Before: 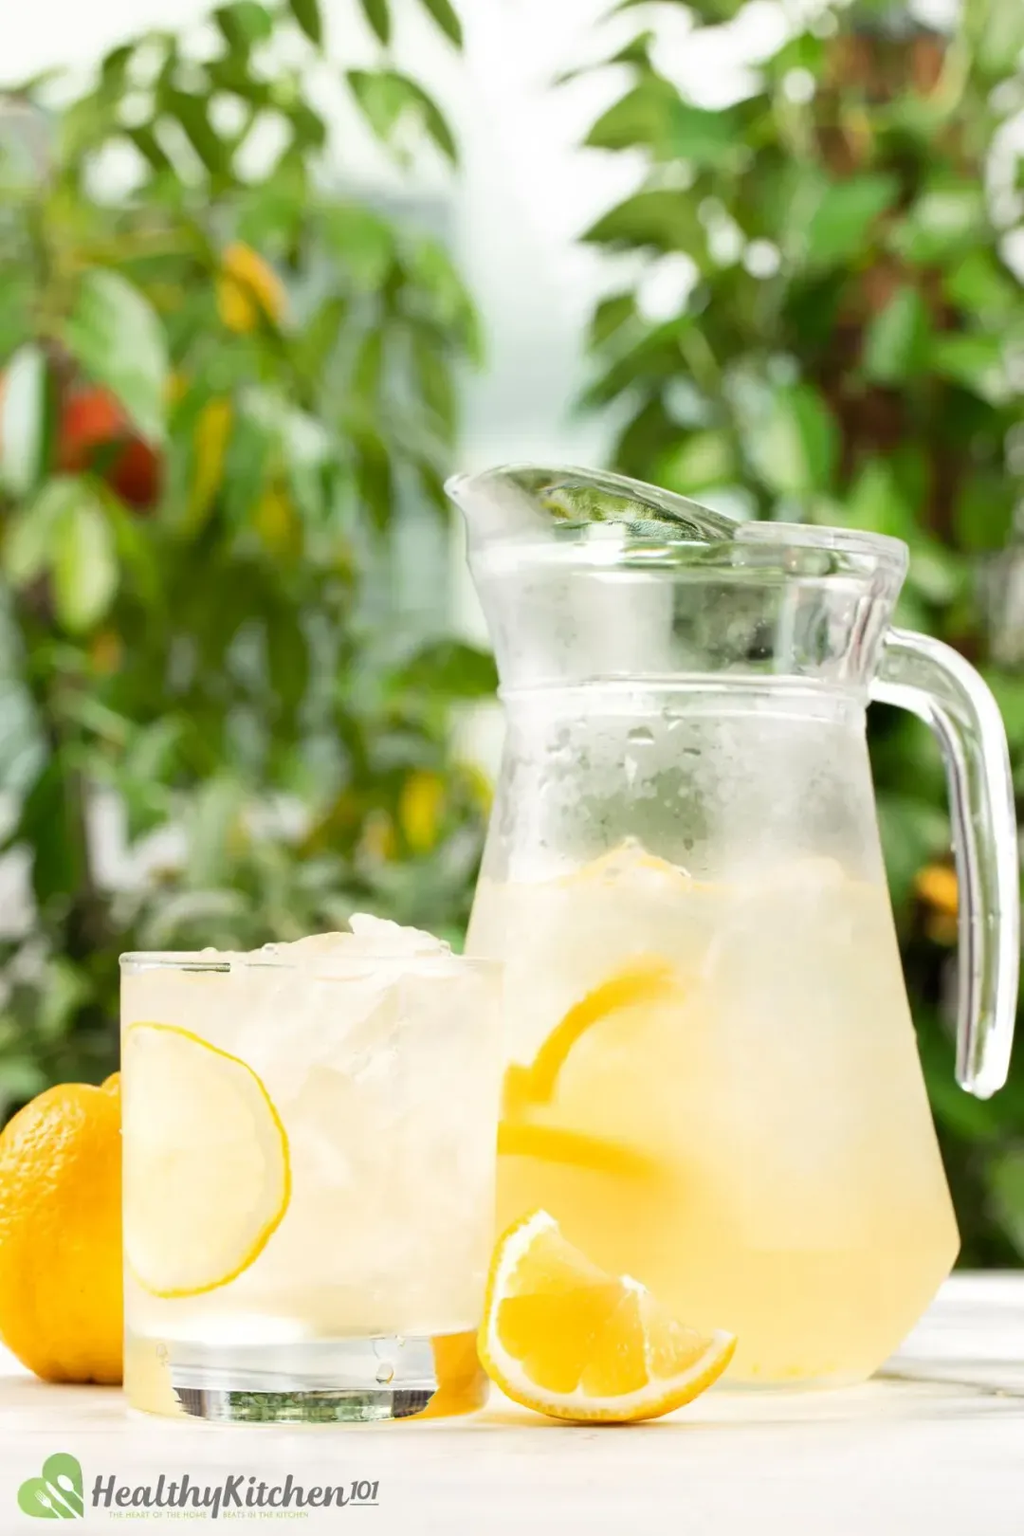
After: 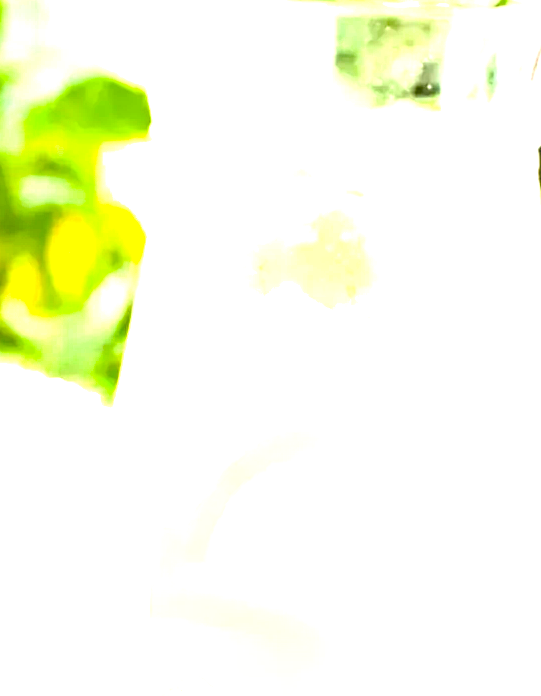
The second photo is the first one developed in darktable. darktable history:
local contrast: detail 130%
filmic rgb: black relative exposure -8.17 EV, white relative exposure 3.77 EV, hardness 4.44, color science v6 (2022)
color balance rgb: perceptual saturation grading › global saturation 29.683%, saturation formula JzAzBz (2021)
tone equalizer: -8 EV -0.415 EV, -7 EV -0.37 EV, -6 EV -0.371 EV, -5 EV -0.215 EV, -3 EV 0.236 EV, -2 EV 0.337 EV, -1 EV 0.408 EV, +0 EV 0.401 EV
crop: left 34.772%, top 36.982%, right 15.043%, bottom 20.035%
contrast brightness saturation: saturation 0.095
levels: levels [0, 0.394, 0.787]
exposure: black level correction 0, exposure 1.29 EV, compensate highlight preservation false
